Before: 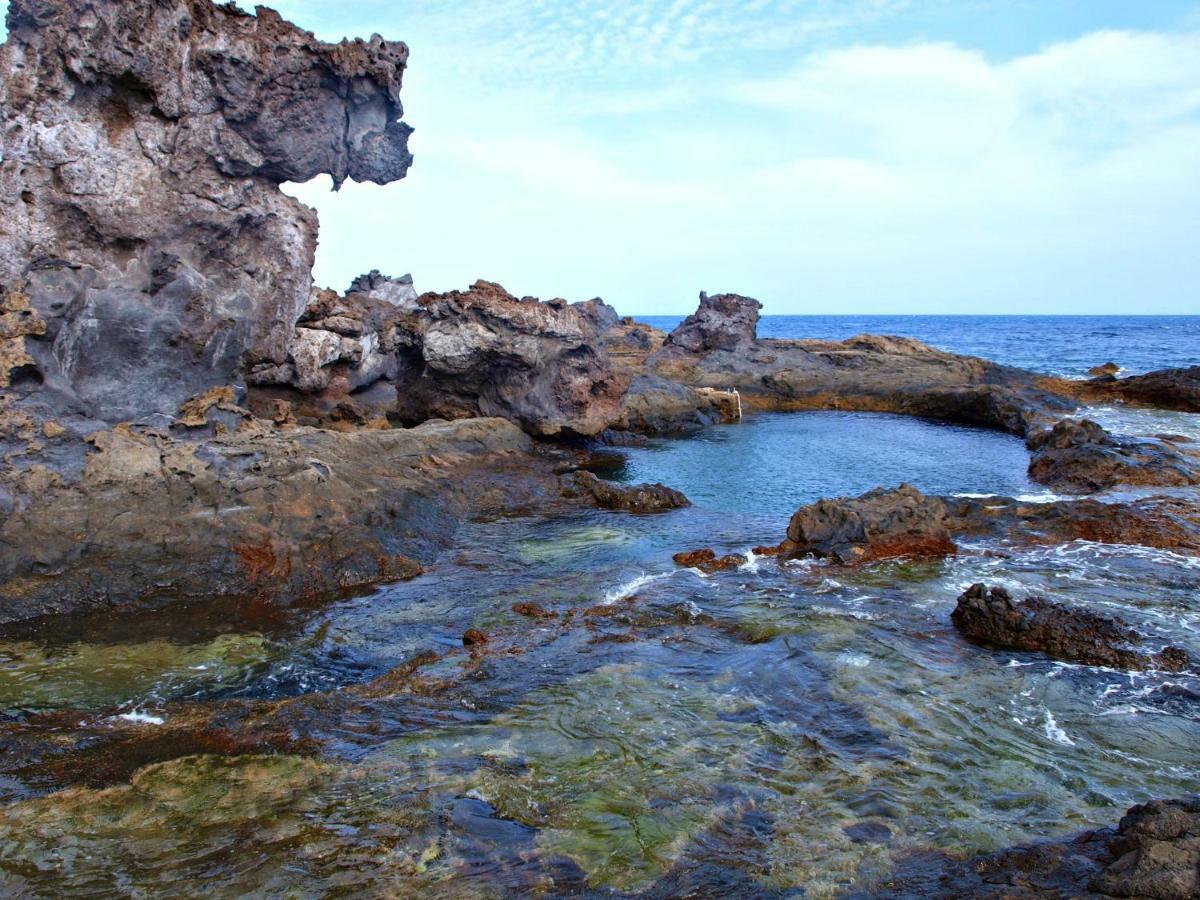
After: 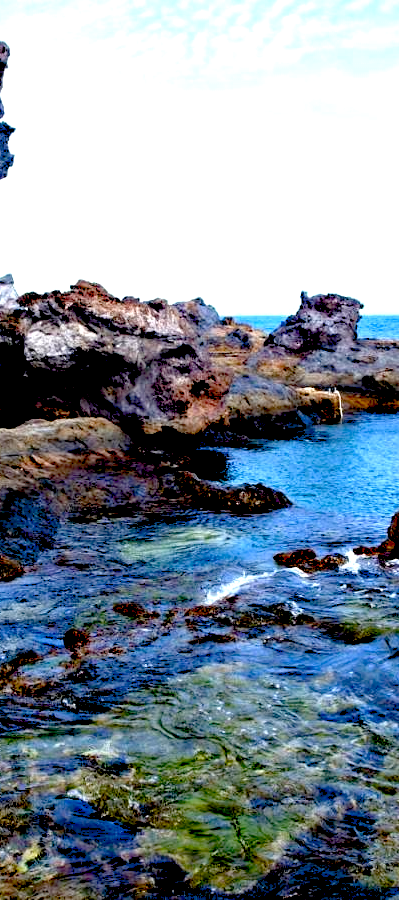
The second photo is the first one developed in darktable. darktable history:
crop: left 33.281%, right 33.458%
exposure: black level correction 0.056, compensate exposure bias true, compensate highlight preservation false
levels: levels [0, 0.394, 0.787]
